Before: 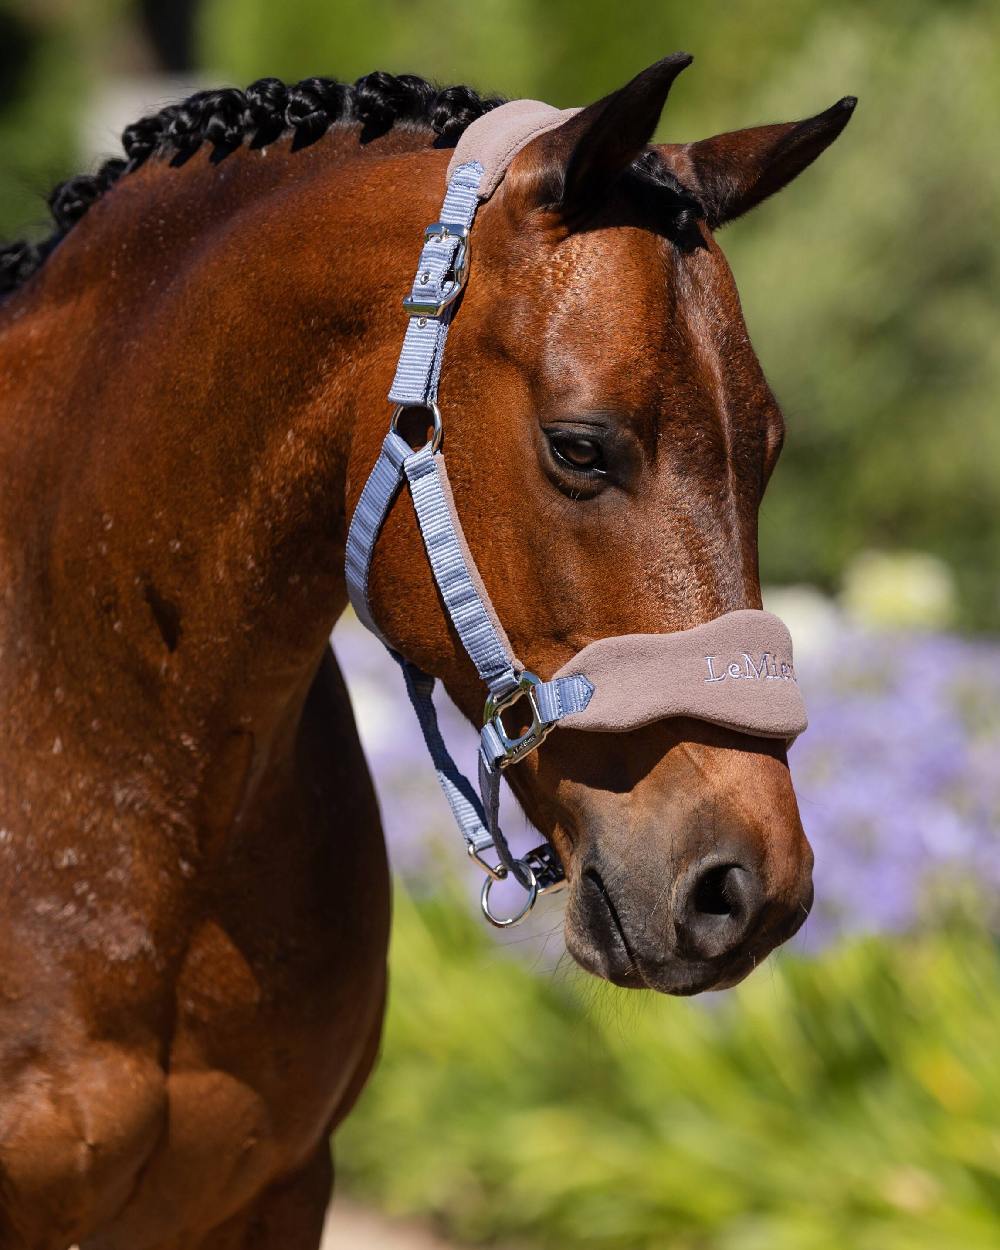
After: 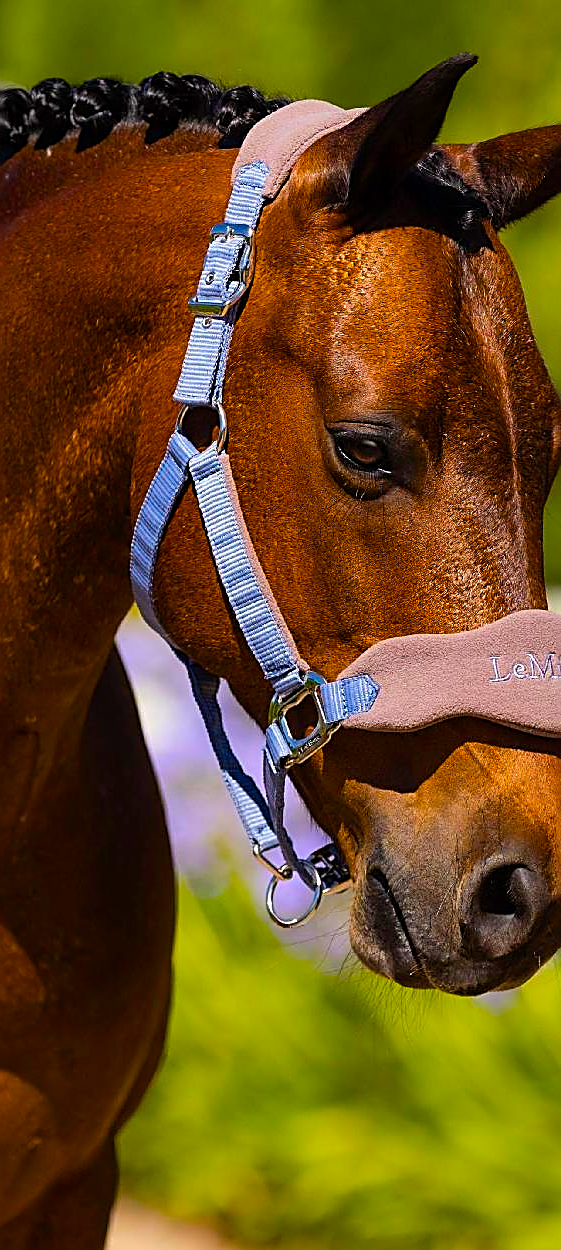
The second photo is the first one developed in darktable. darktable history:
color balance rgb: shadows lift › luminance -9.178%, white fulcrum 0.989 EV, linear chroma grading › global chroma 14.38%, perceptual saturation grading › global saturation 25.557%, global vibrance 50%
sharpen: amount 0.892
crop: left 21.514%, right 22.3%
